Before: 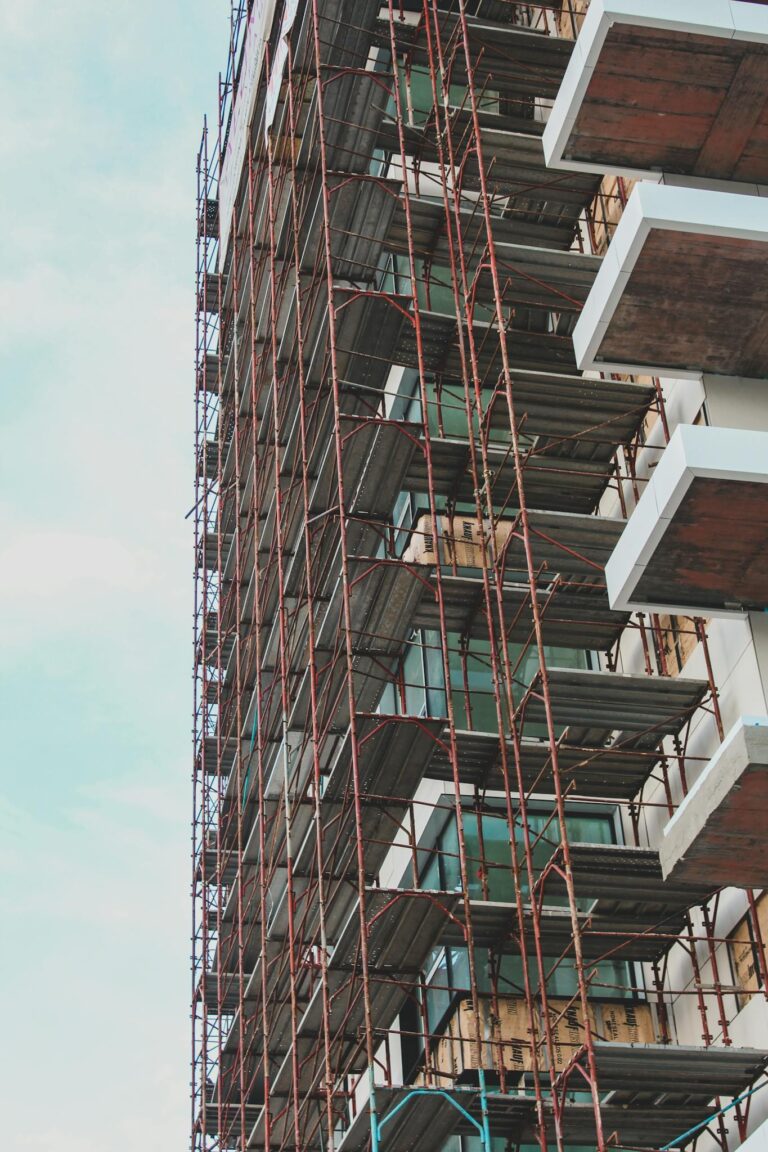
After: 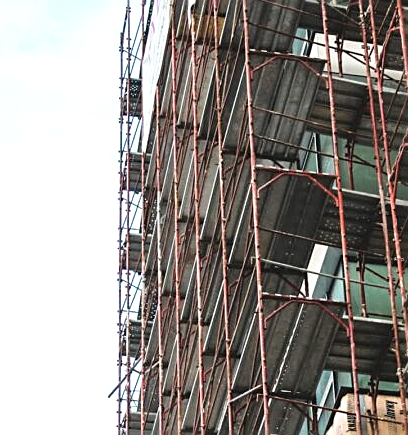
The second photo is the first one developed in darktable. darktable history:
tone equalizer: -8 EV -0.718 EV, -7 EV -0.717 EV, -6 EV -0.565 EV, -5 EV -0.407 EV, -3 EV 0.401 EV, -2 EV 0.6 EV, -1 EV 0.676 EV, +0 EV 0.736 EV, mask exposure compensation -0.511 EV
crop: left 10.134%, top 10.535%, right 36.666%, bottom 51.648%
sharpen: on, module defaults
